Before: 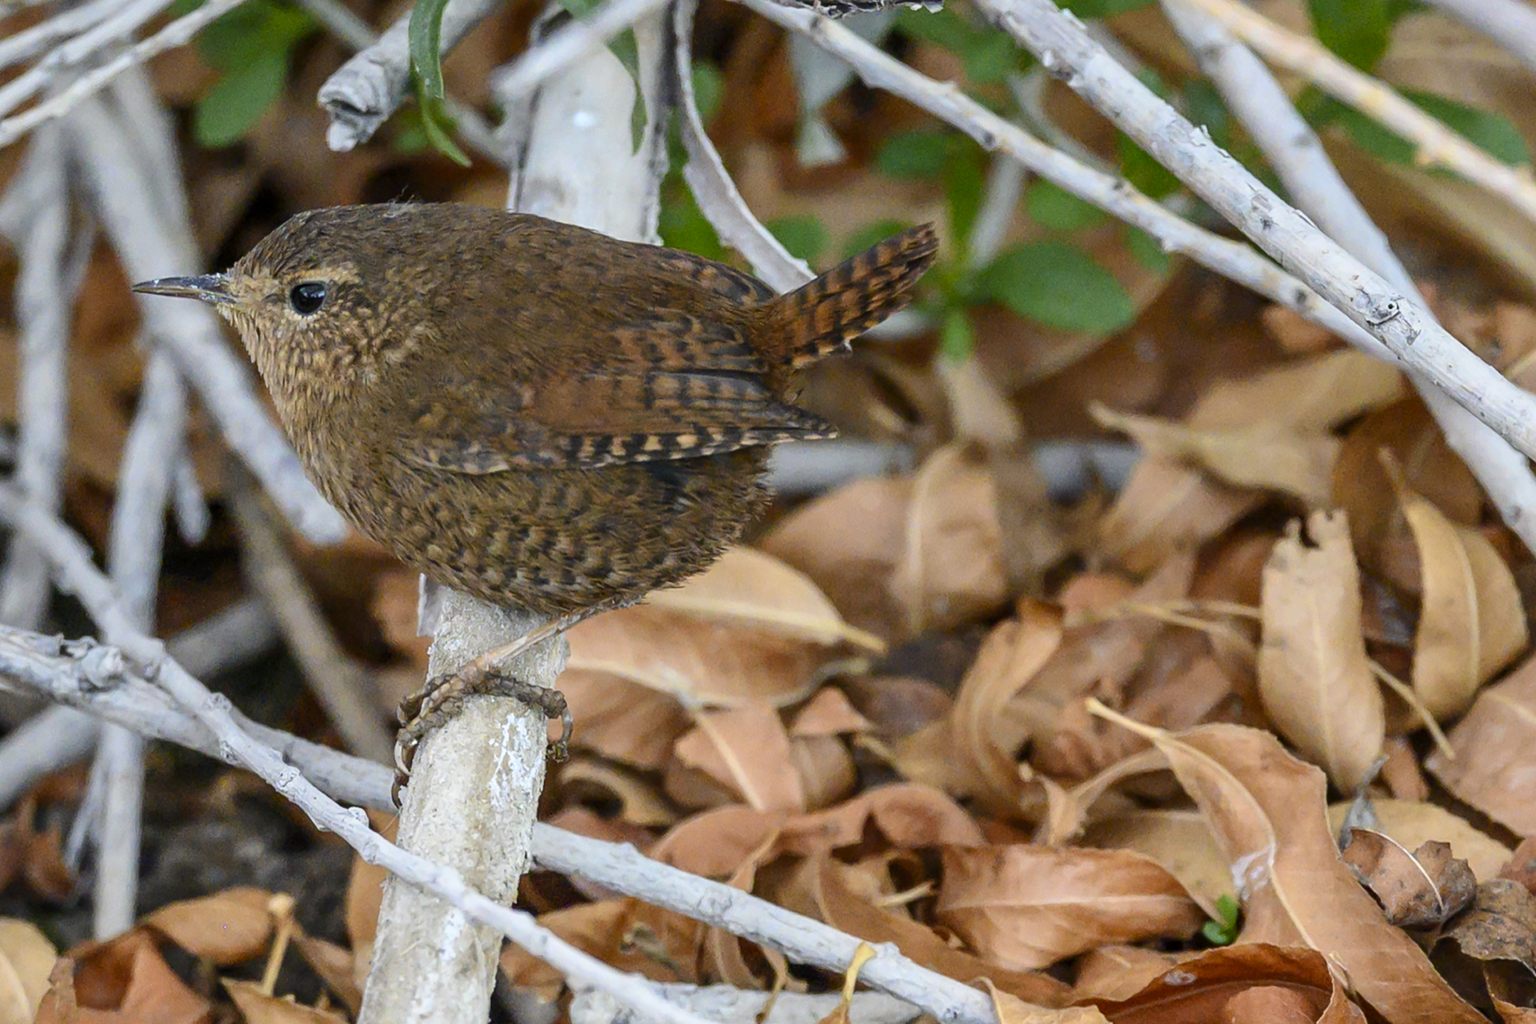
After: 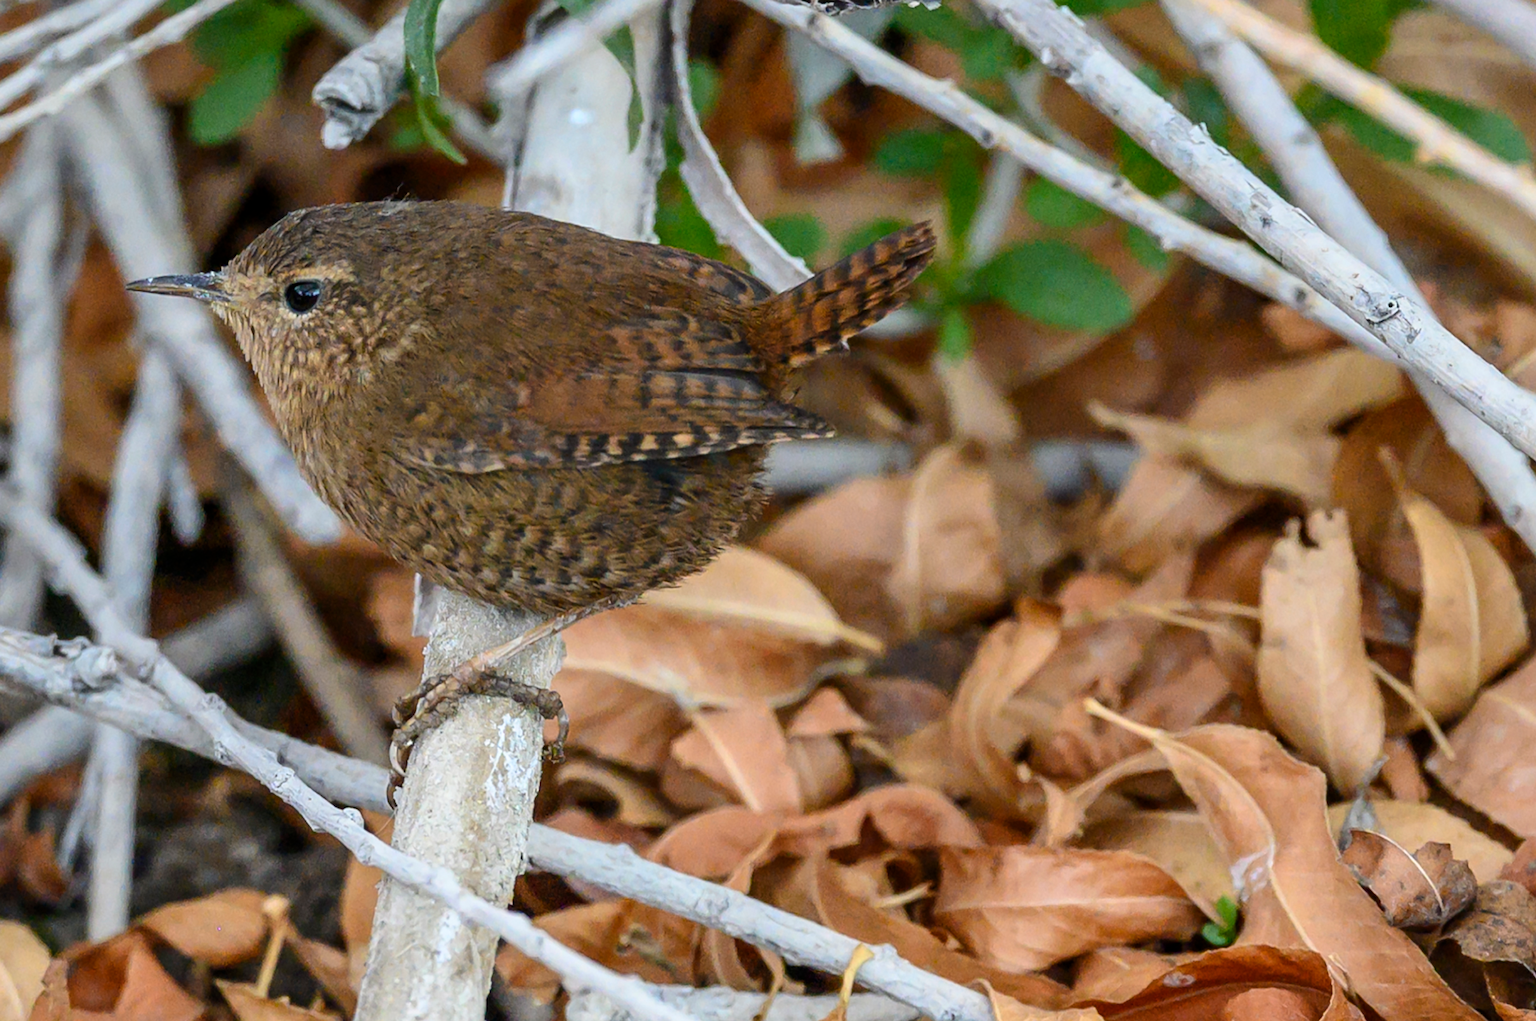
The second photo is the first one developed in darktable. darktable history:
crop and rotate: left 0.471%, top 0.325%, bottom 0.351%
